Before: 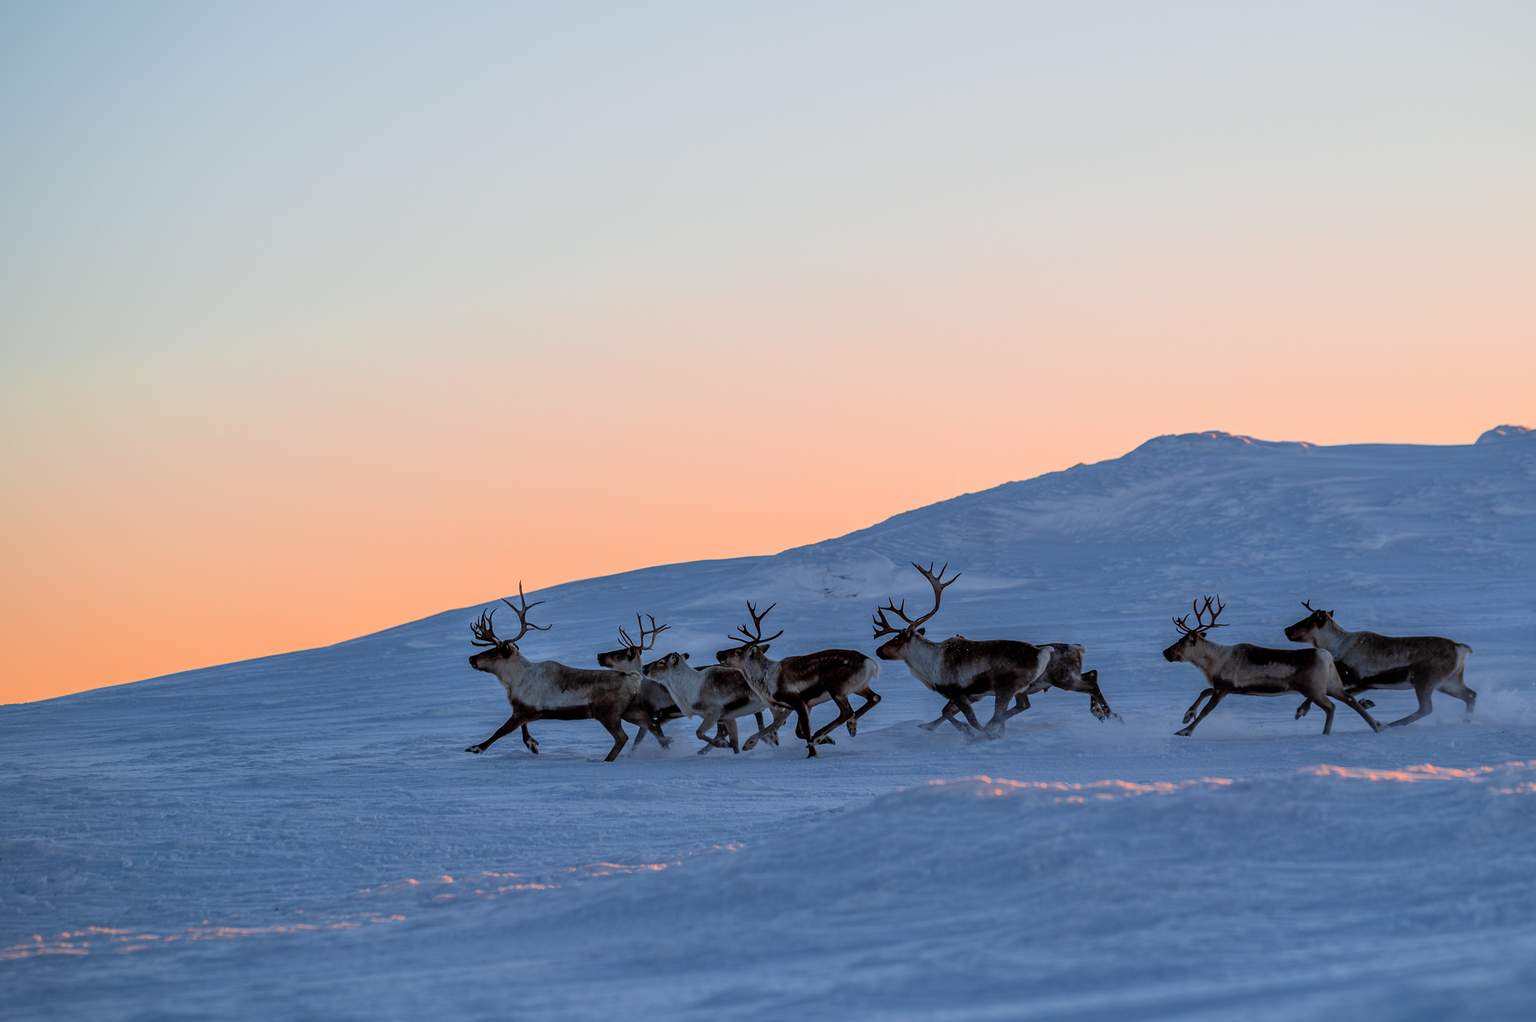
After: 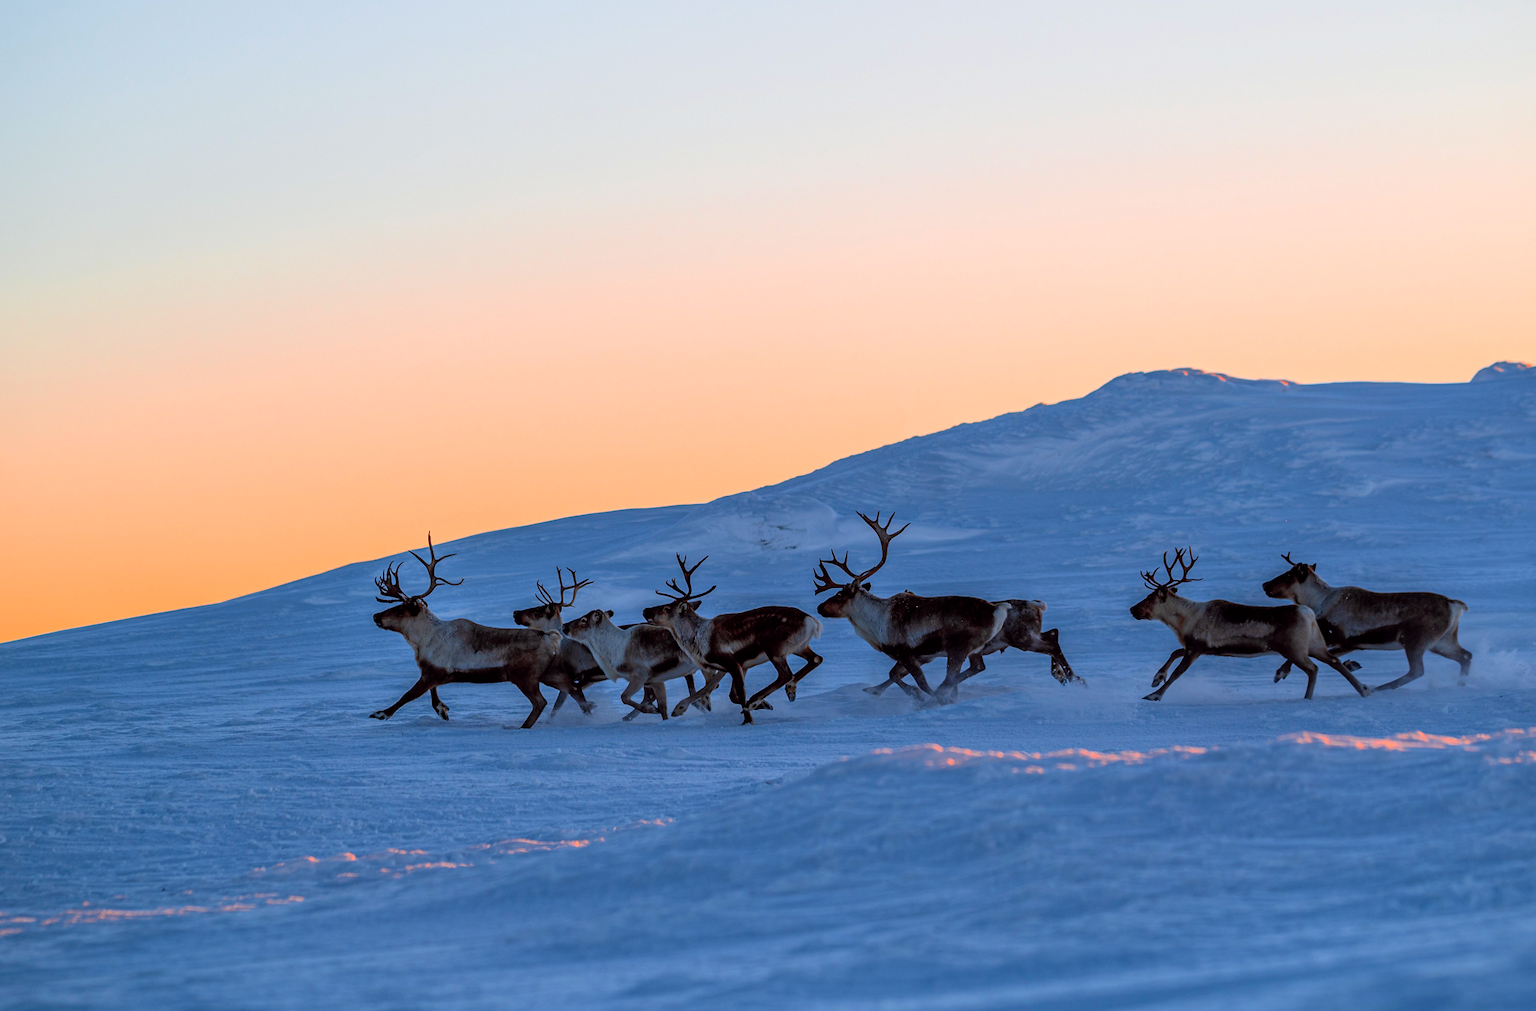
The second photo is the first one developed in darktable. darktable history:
color balance: lift [1, 1.001, 0.999, 1.001], gamma [1, 1.004, 1.007, 0.993], gain [1, 0.991, 0.987, 1.013], contrast 10%, output saturation 120%
crop and rotate: left 8.262%, top 9.226%
